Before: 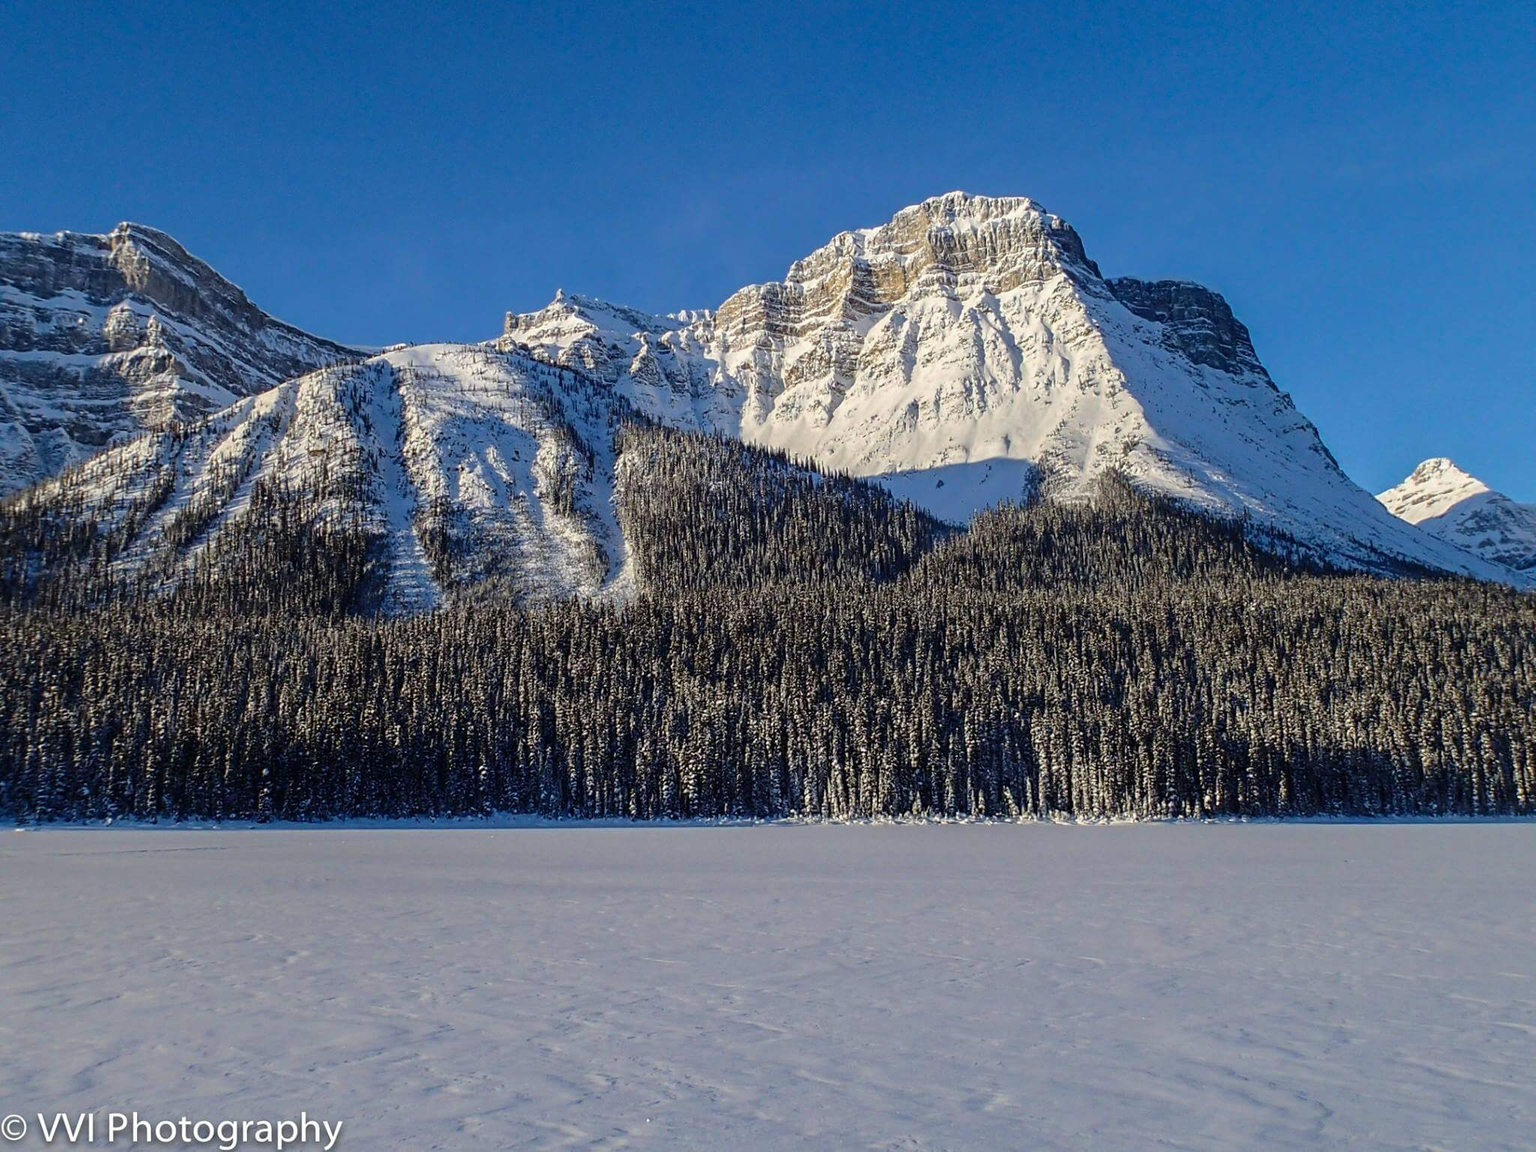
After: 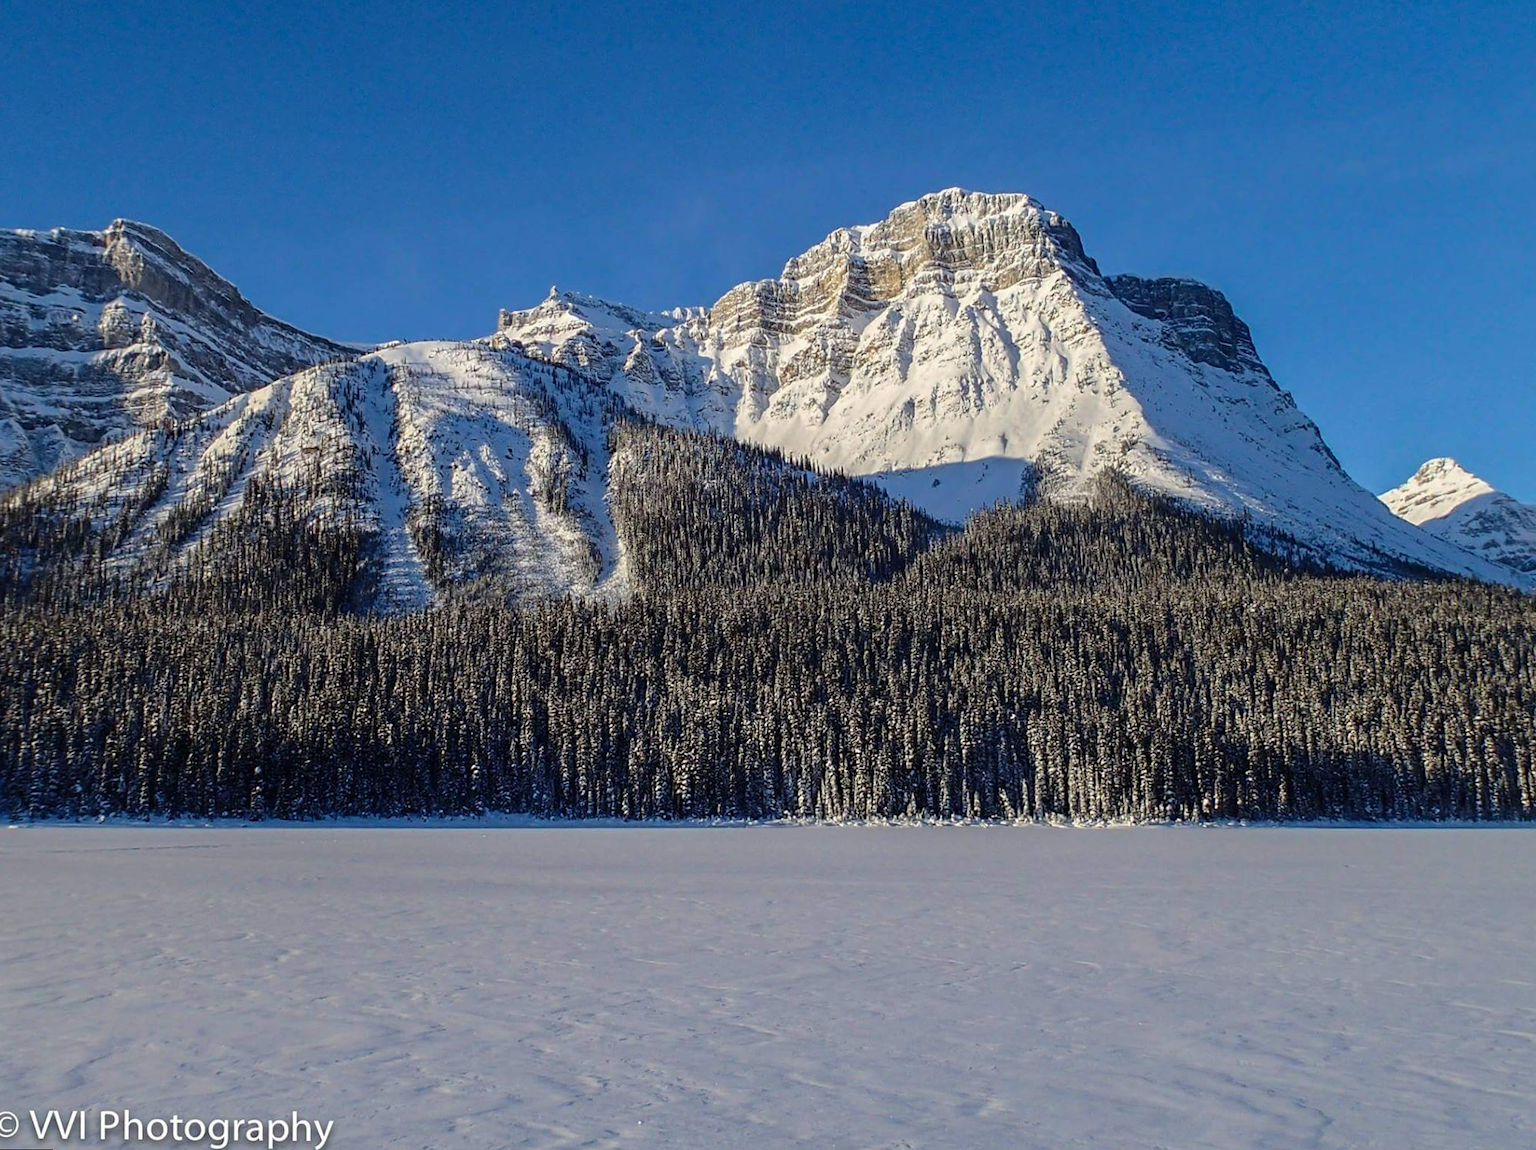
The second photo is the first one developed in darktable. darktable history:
white balance: emerald 1
rotate and perspective: rotation 0.192°, lens shift (horizontal) -0.015, crop left 0.005, crop right 0.996, crop top 0.006, crop bottom 0.99
